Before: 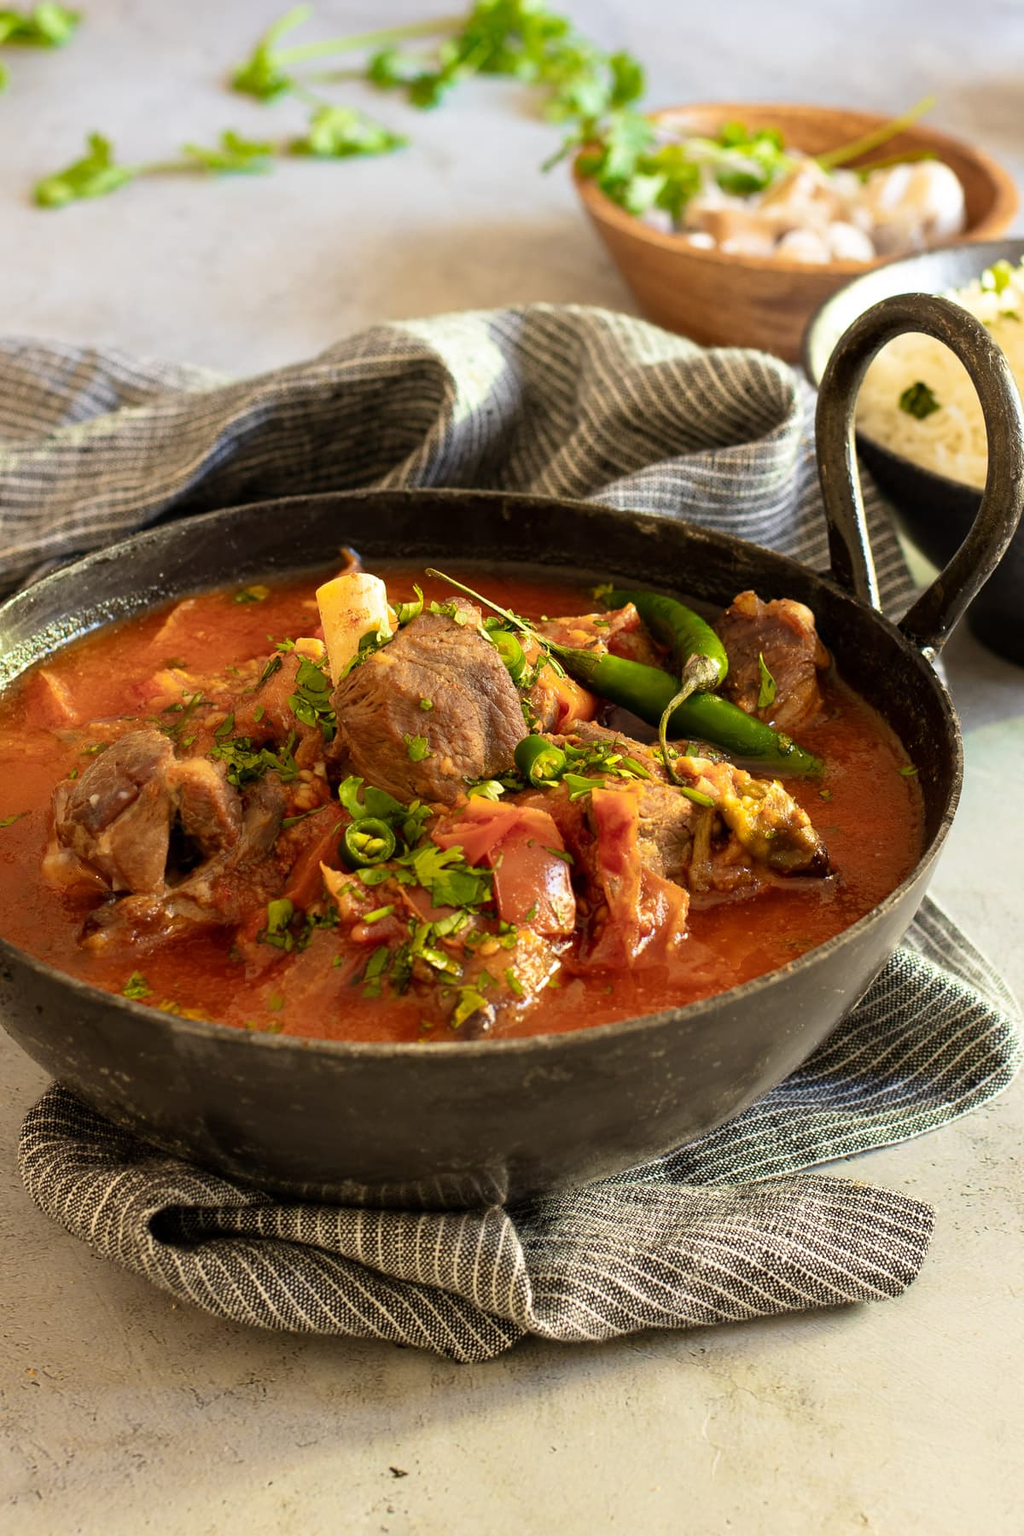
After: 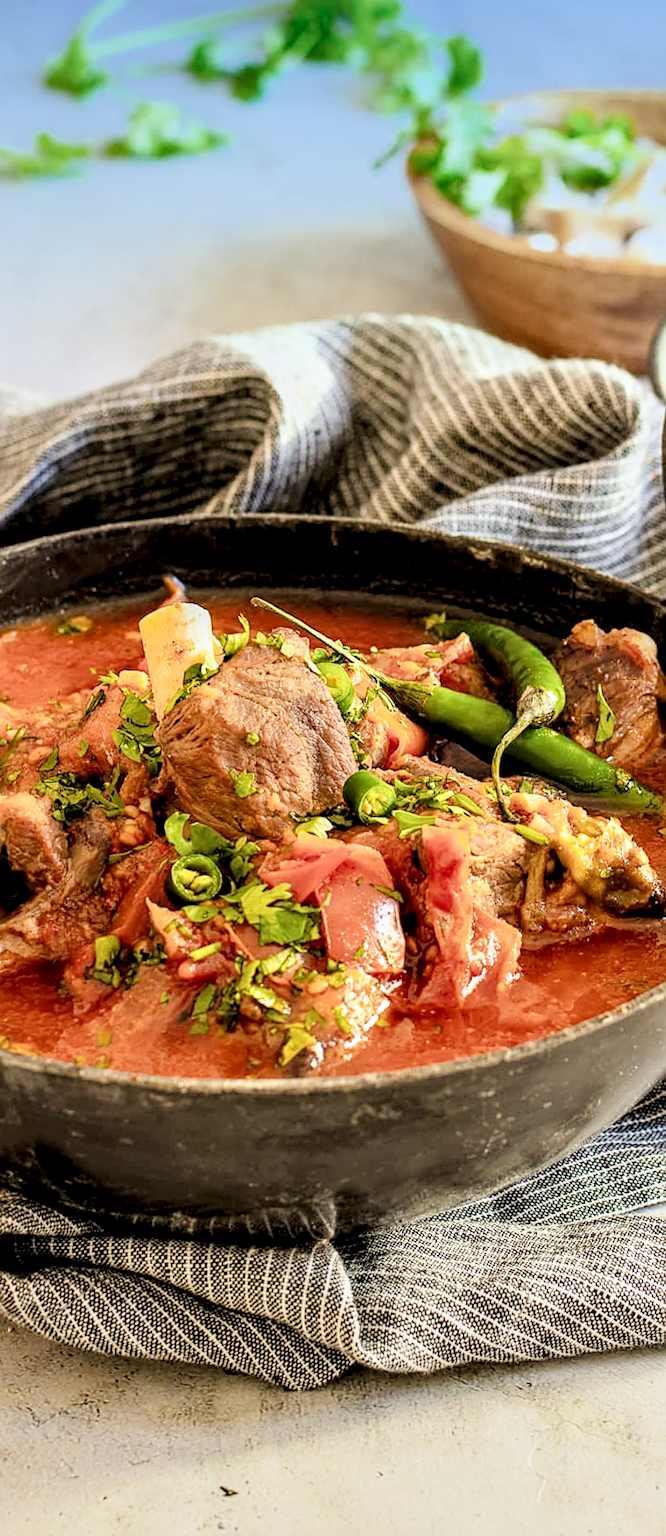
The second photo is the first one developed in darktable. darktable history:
crop and rotate: left 15.055%, right 18.278%
sharpen: on, module defaults
exposure: black level correction 0, exposure 1.2 EV, compensate exposure bias true, compensate highlight preservation false
rotate and perspective: rotation 0.074°, lens shift (vertical) 0.096, lens shift (horizontal) -0.041, crop left 0.043, crop right 0.952, crop top 0.024, crop bottom 0.979
local contrast: detail 154%
white balance: red 0.983, blue 1.036
filmic rgb: black relative exposure -6.98 EV, white relative exposure 5.63 EV, hardness 2.86
graduated density: density 2.02 EV, hardness 44%, rotation 0.374°, offset 8.21, hue 208.8°, saturation 97%
